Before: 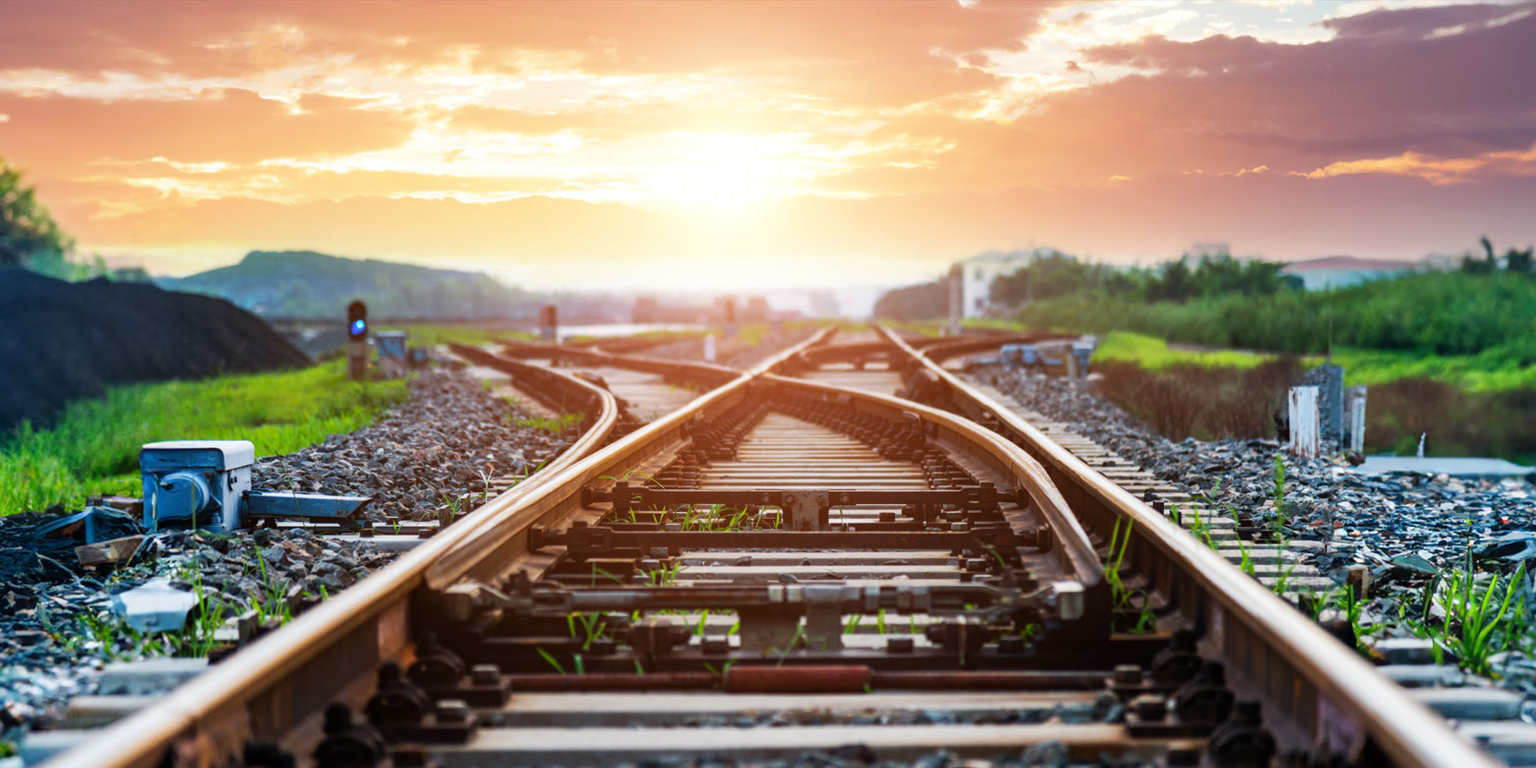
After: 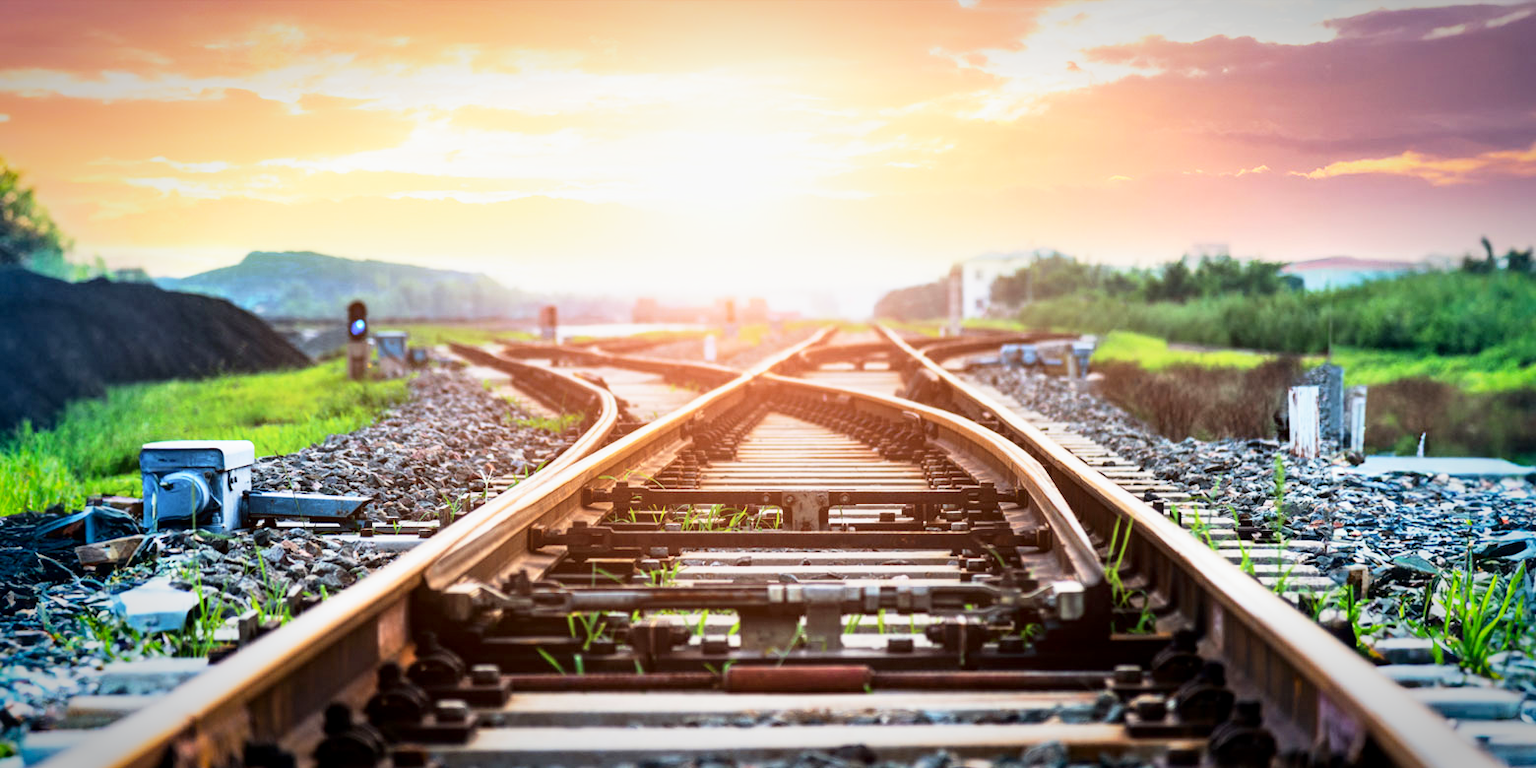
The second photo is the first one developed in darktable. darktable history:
vignetting: saturation 0.374, automatic ratio true, unbound false
tone curve: curves: ch0 [(0, 0) (0.004, 0.001) (0.133, 0.112) (0.325, 0.362) (0.832, 0.893) (1, 1)], color space Lab, independent channels, preserve colors none
base curve: curves: ch0 [(0, 0) (0.088, 0.125) (0.176, 0.251) (0.354, 0.501) (0.613, 0.749) (1, 0.877)], preserve colors none
local contrast: highlights 104%, shadows 97%, detail 119%, midtone range 0.2
